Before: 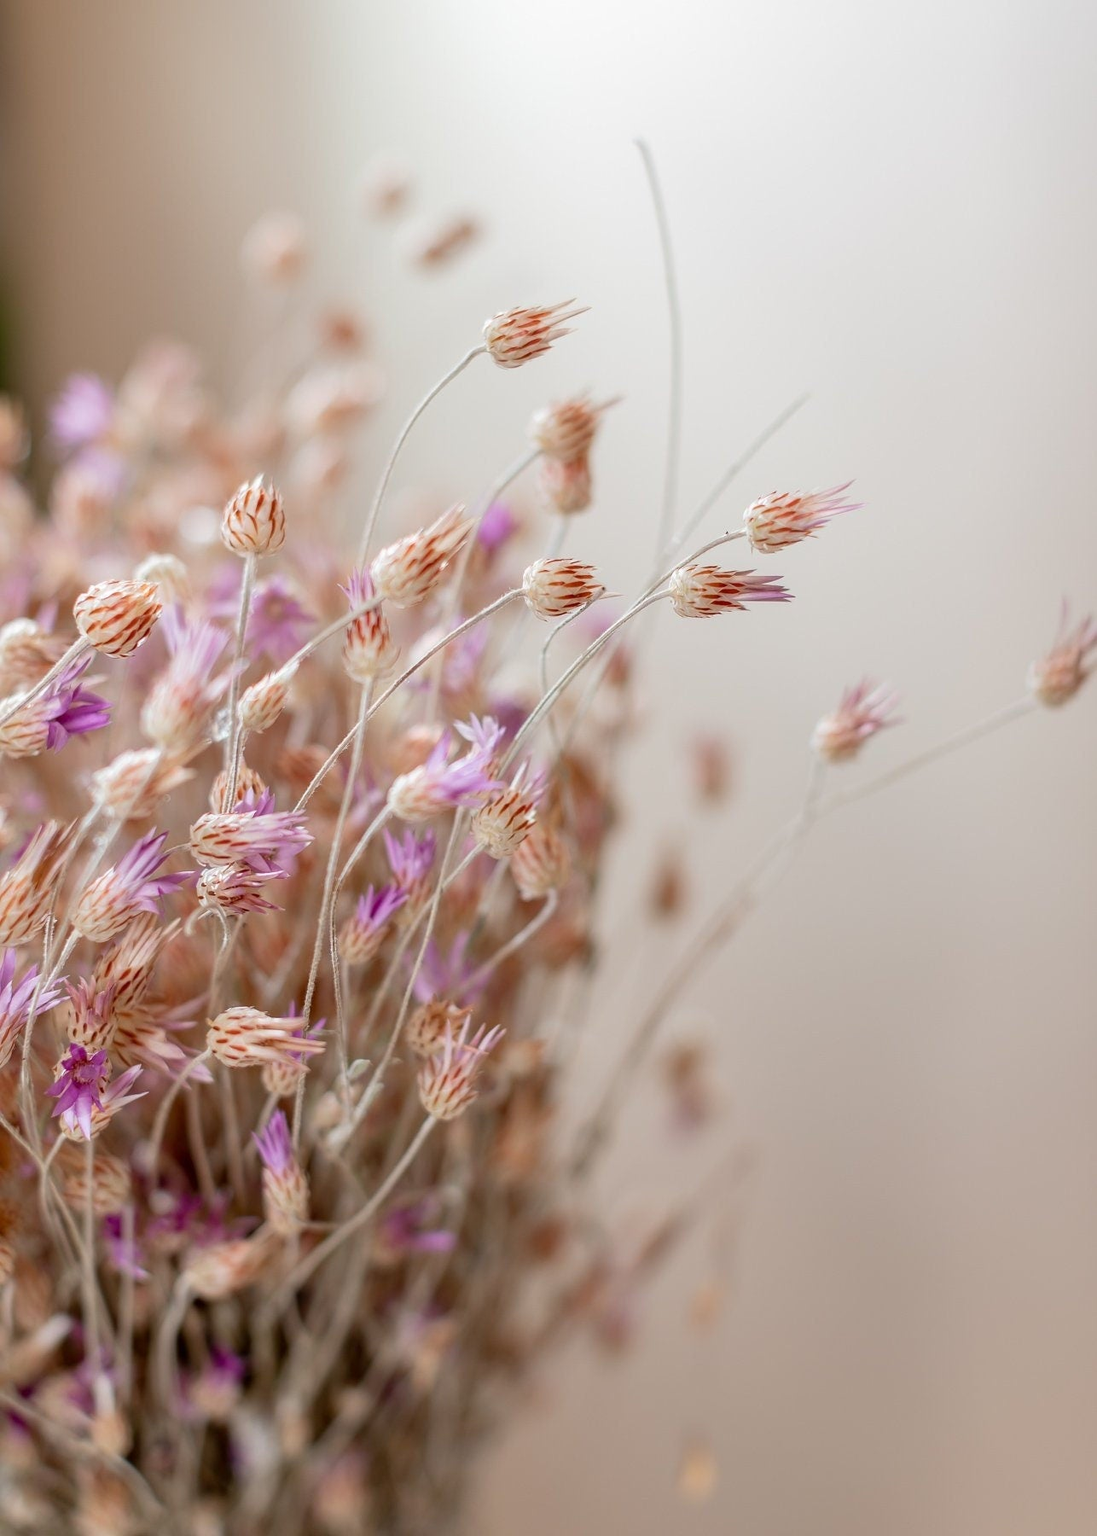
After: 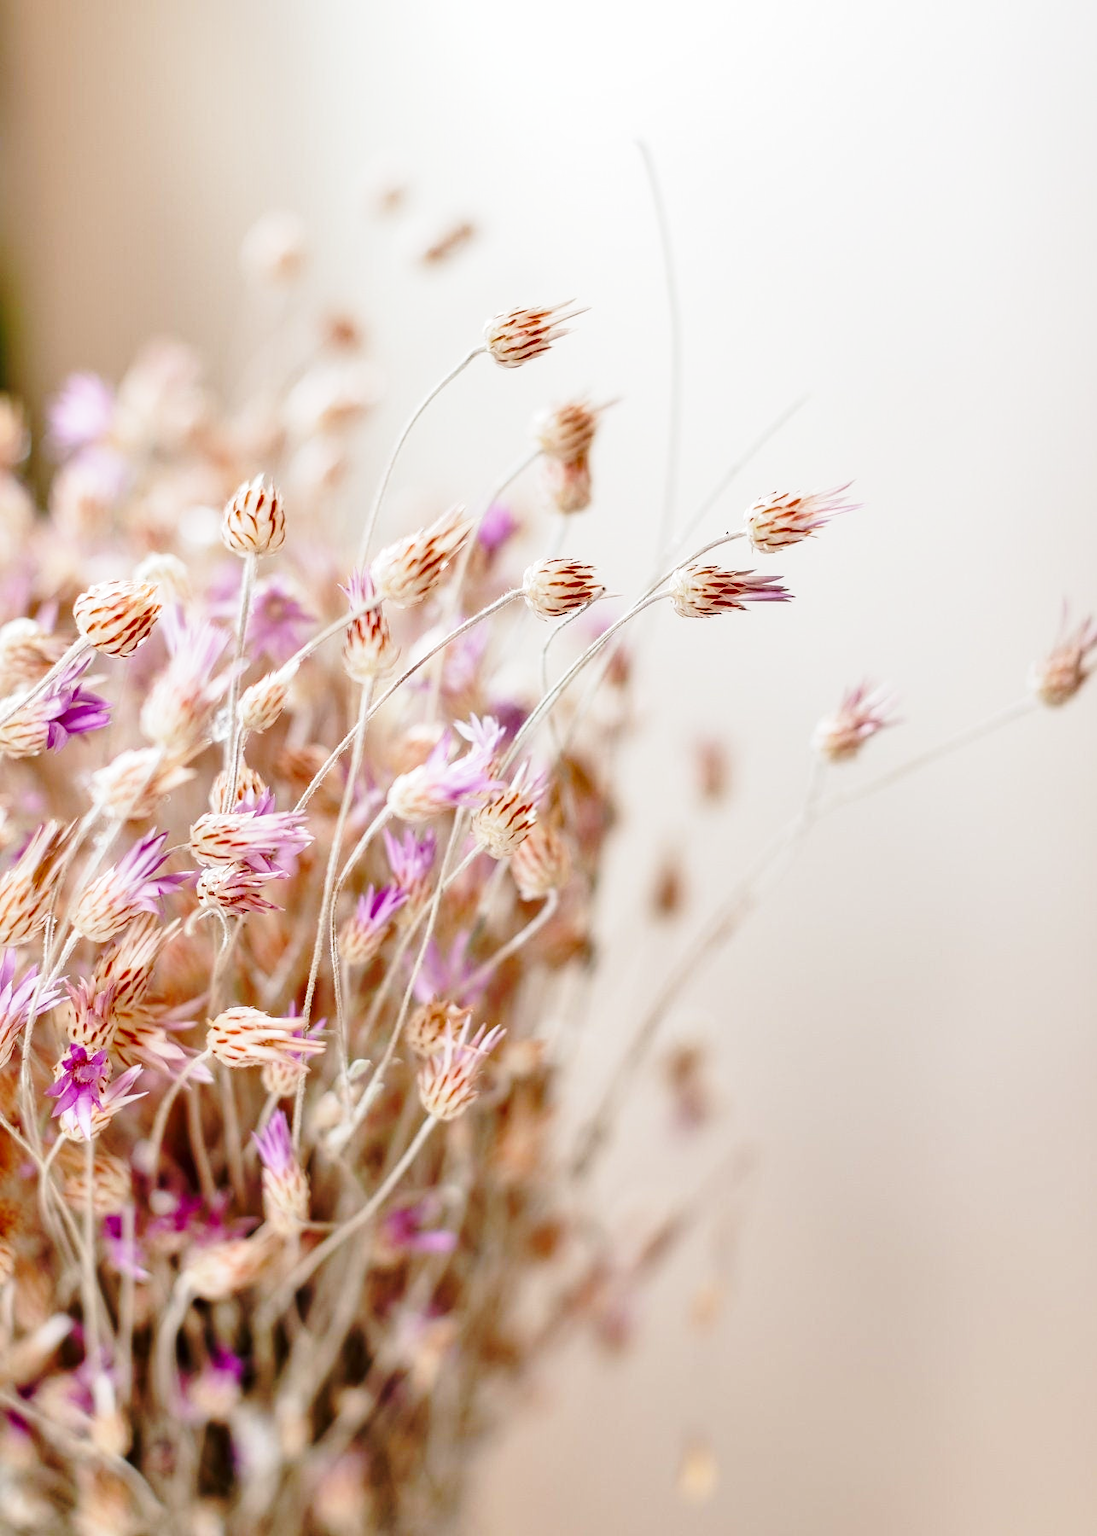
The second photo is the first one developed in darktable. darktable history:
shadows and highlights: shadows 49, highlights -41, soften with gaussian
base curve: curves: ch0 [(0, 0) (0.032, 0.037) (0.105, 0.228) (0.435, 0.76) (0.856, 0.983) (1, 1)], preserve colors none
